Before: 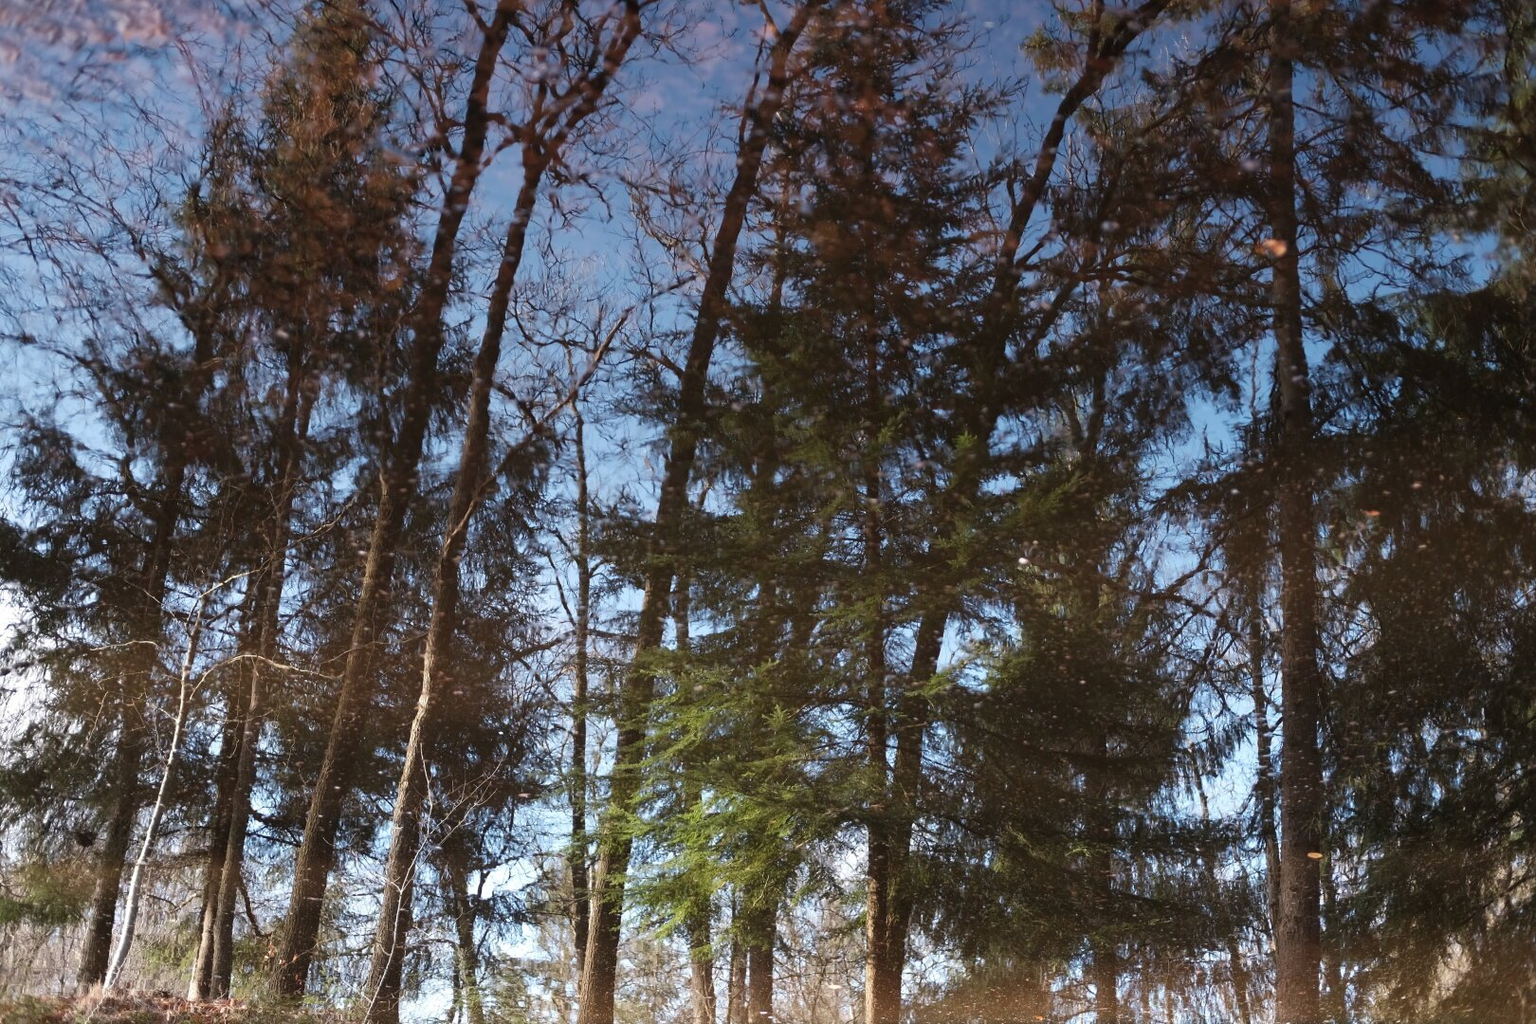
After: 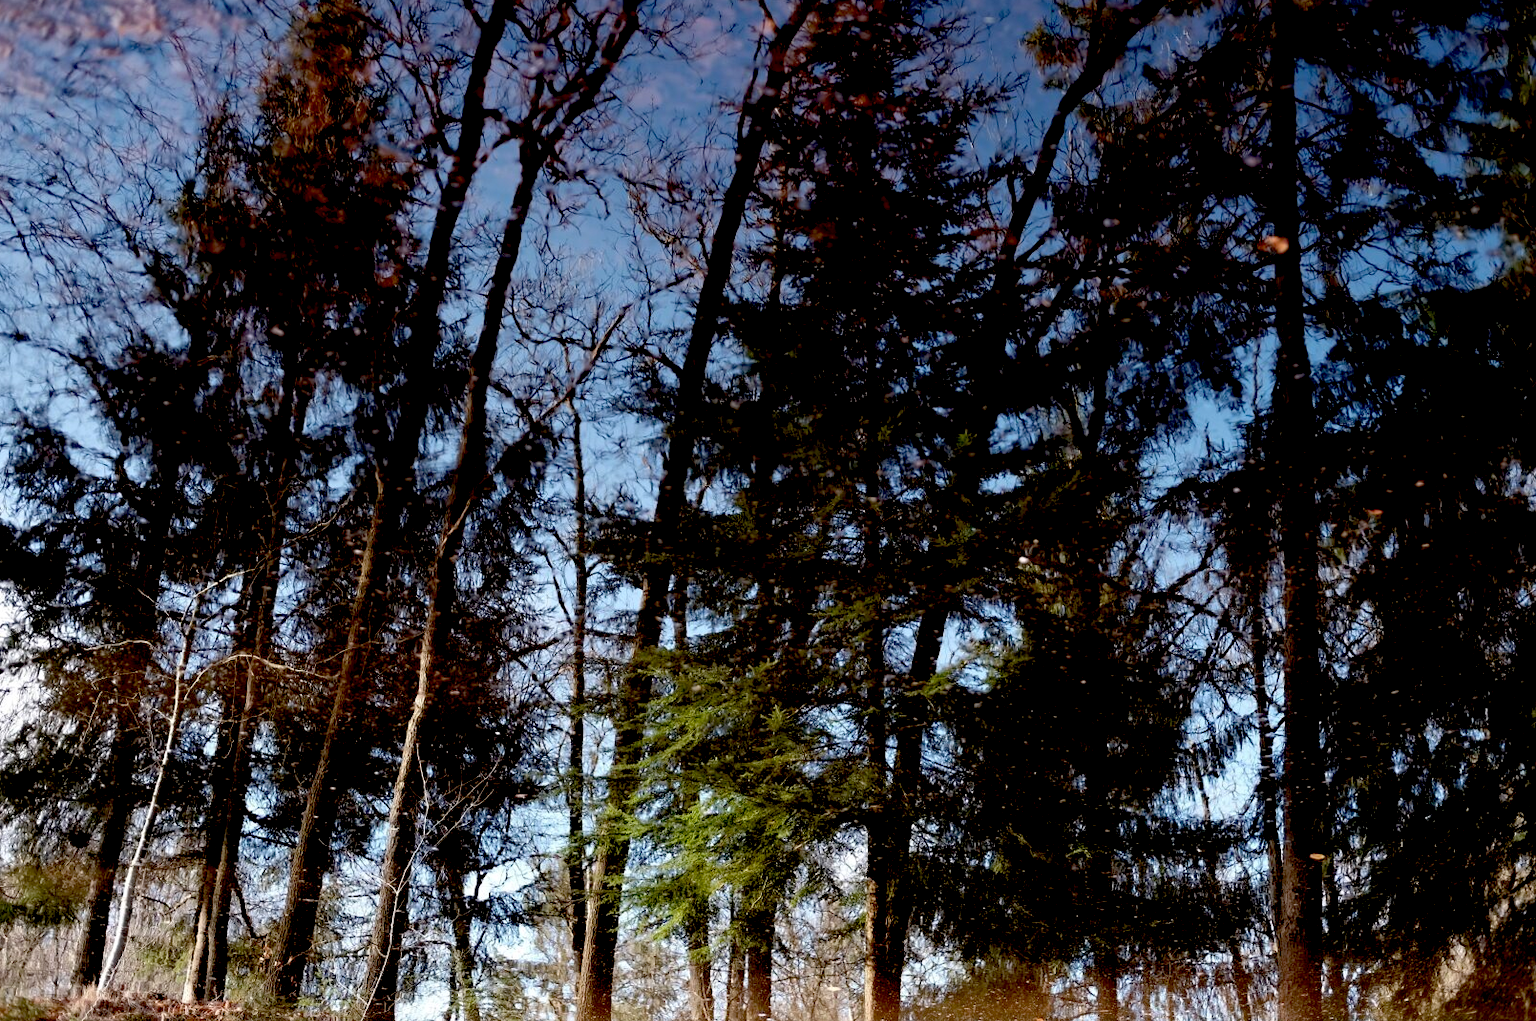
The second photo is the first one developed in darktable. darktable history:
exposure: black level correction 0.047, exposure 0.013 EV, compensate highlight preservation false
crop: left 0.434%, top 0.485%, right 0.244%, bottom 0.386%
